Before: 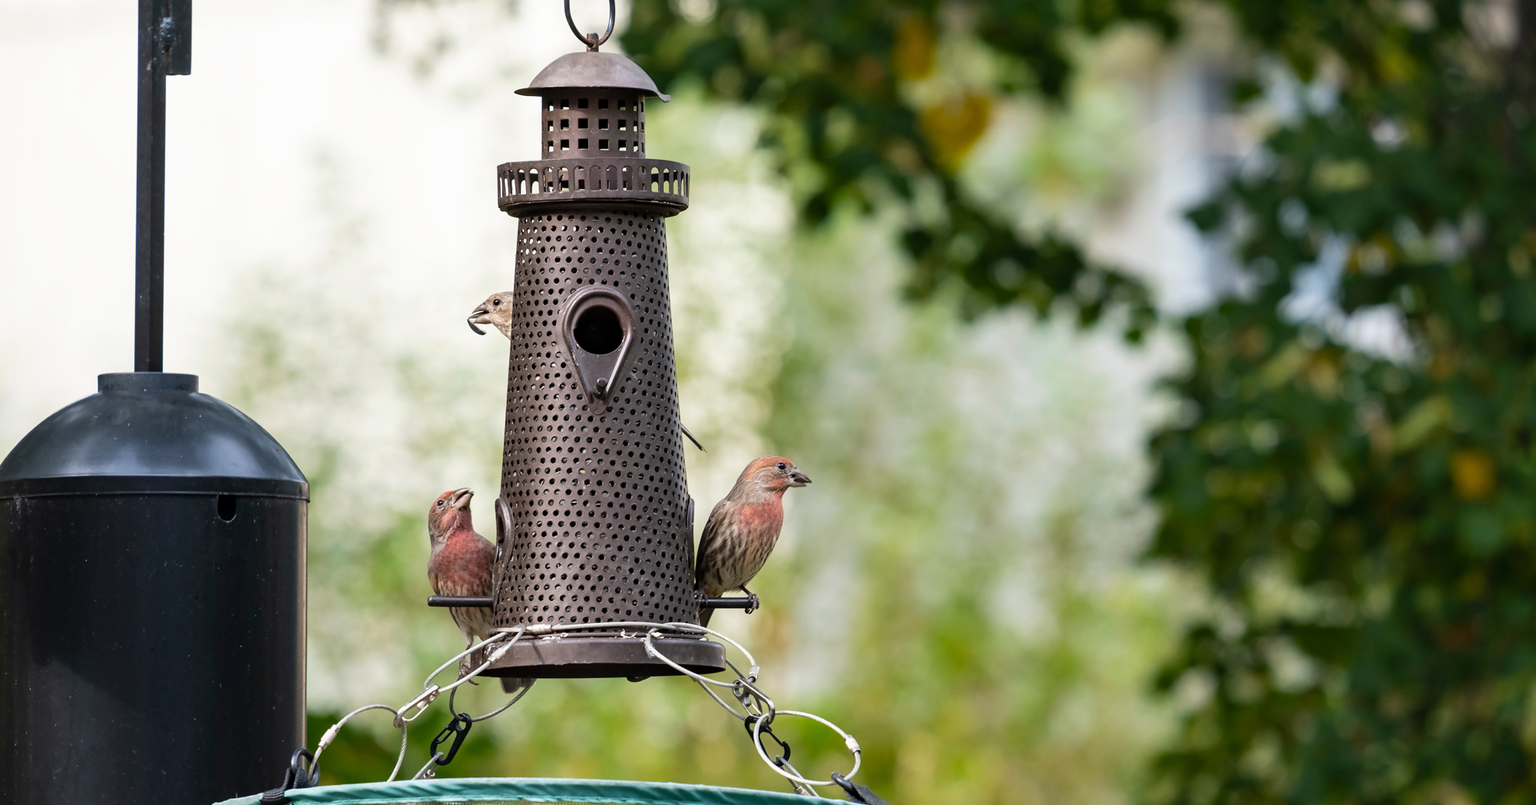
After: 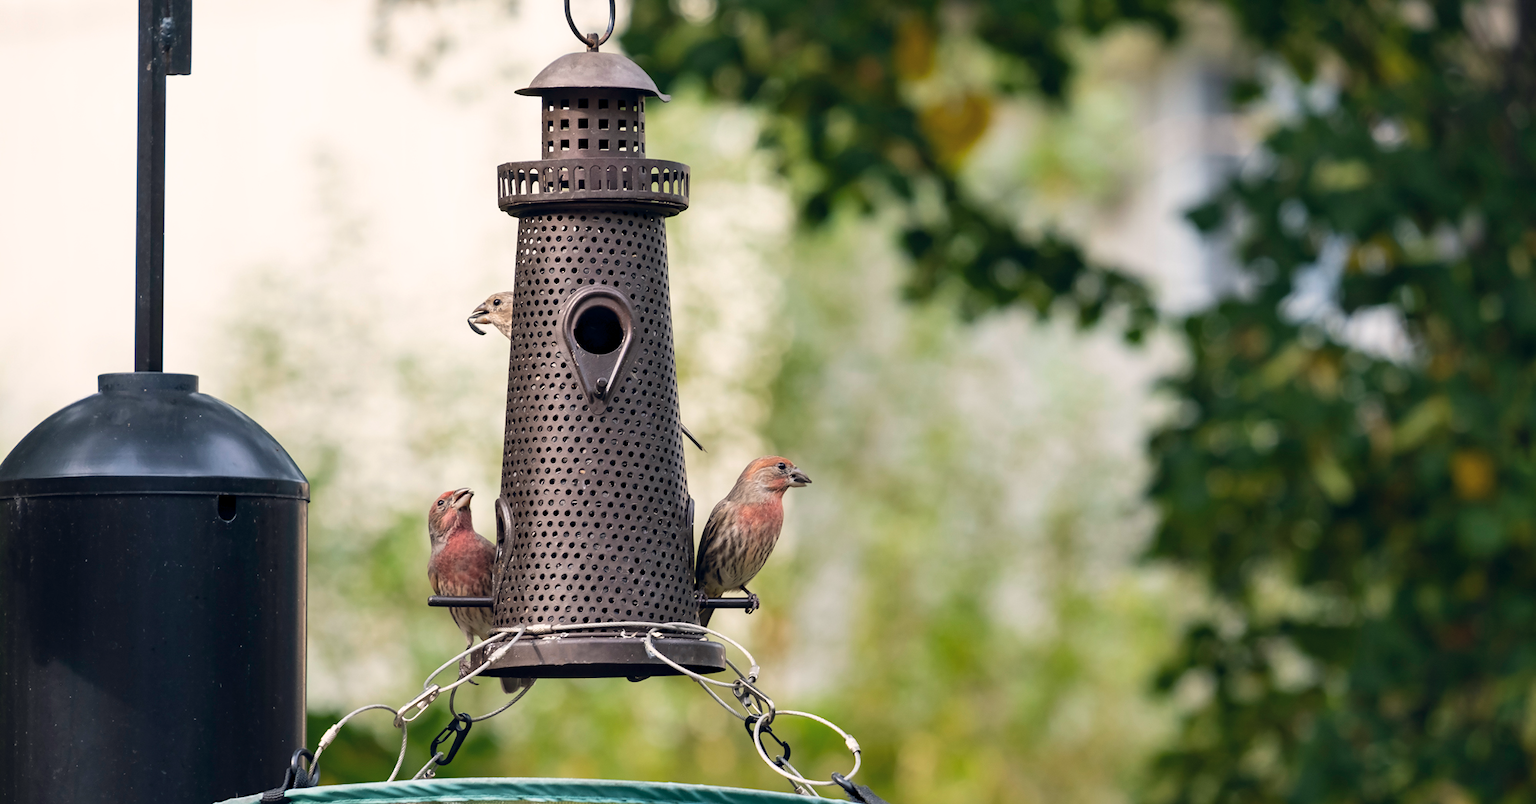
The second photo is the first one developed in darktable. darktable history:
color balance rgb: shadows lift › hue 87.51°, highlights gain › chroma 1.62%, highlights gain › hue 55.1°, global offset › chroma 0.06%, global offset › hue 253.66°, linear chroma grading › global chroma 0.5%
white balance: emerald 1
